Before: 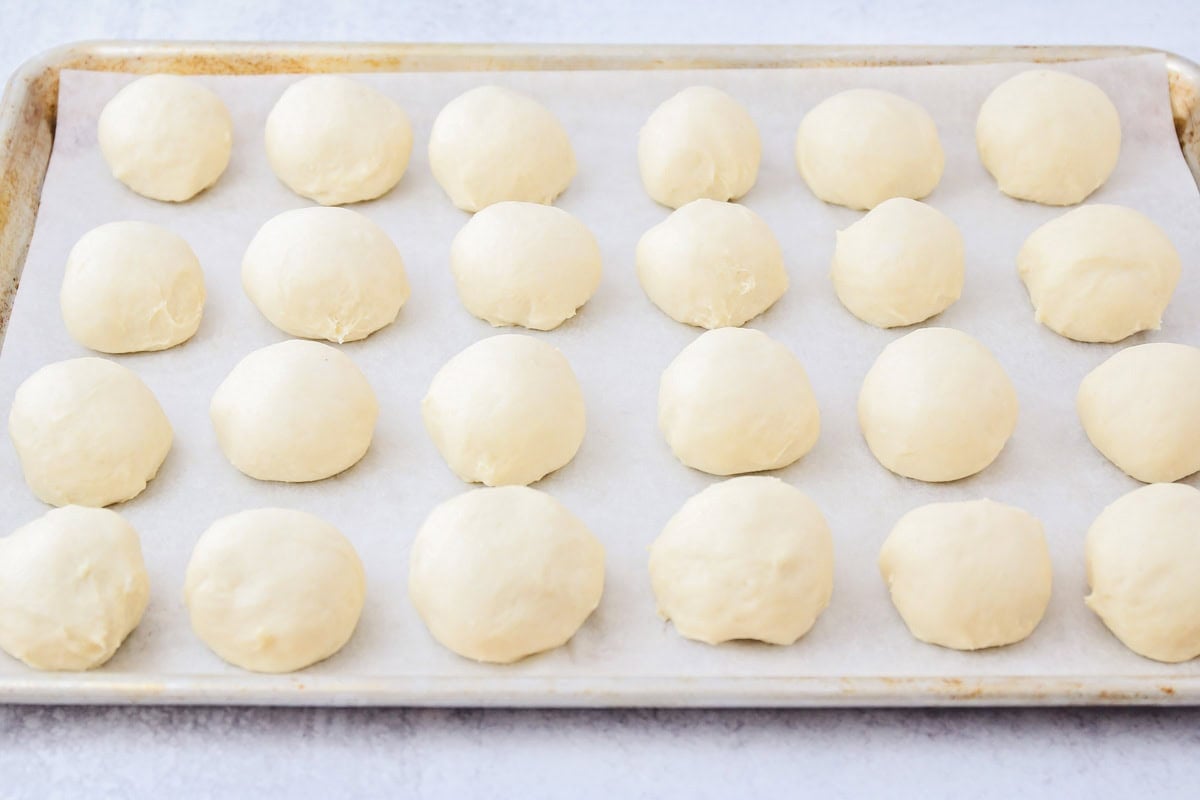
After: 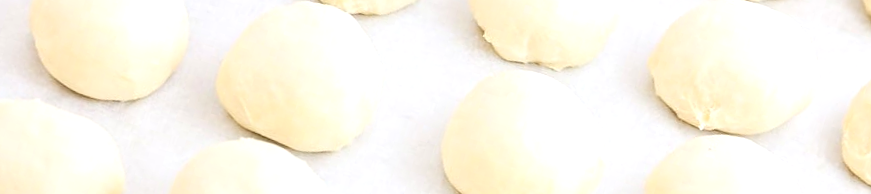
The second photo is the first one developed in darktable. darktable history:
crop and rotate: angle 16.12°, top 30.835%, bottom 35.653%
exposure: exposure 0.4 EV, compensate highlight preservation false
